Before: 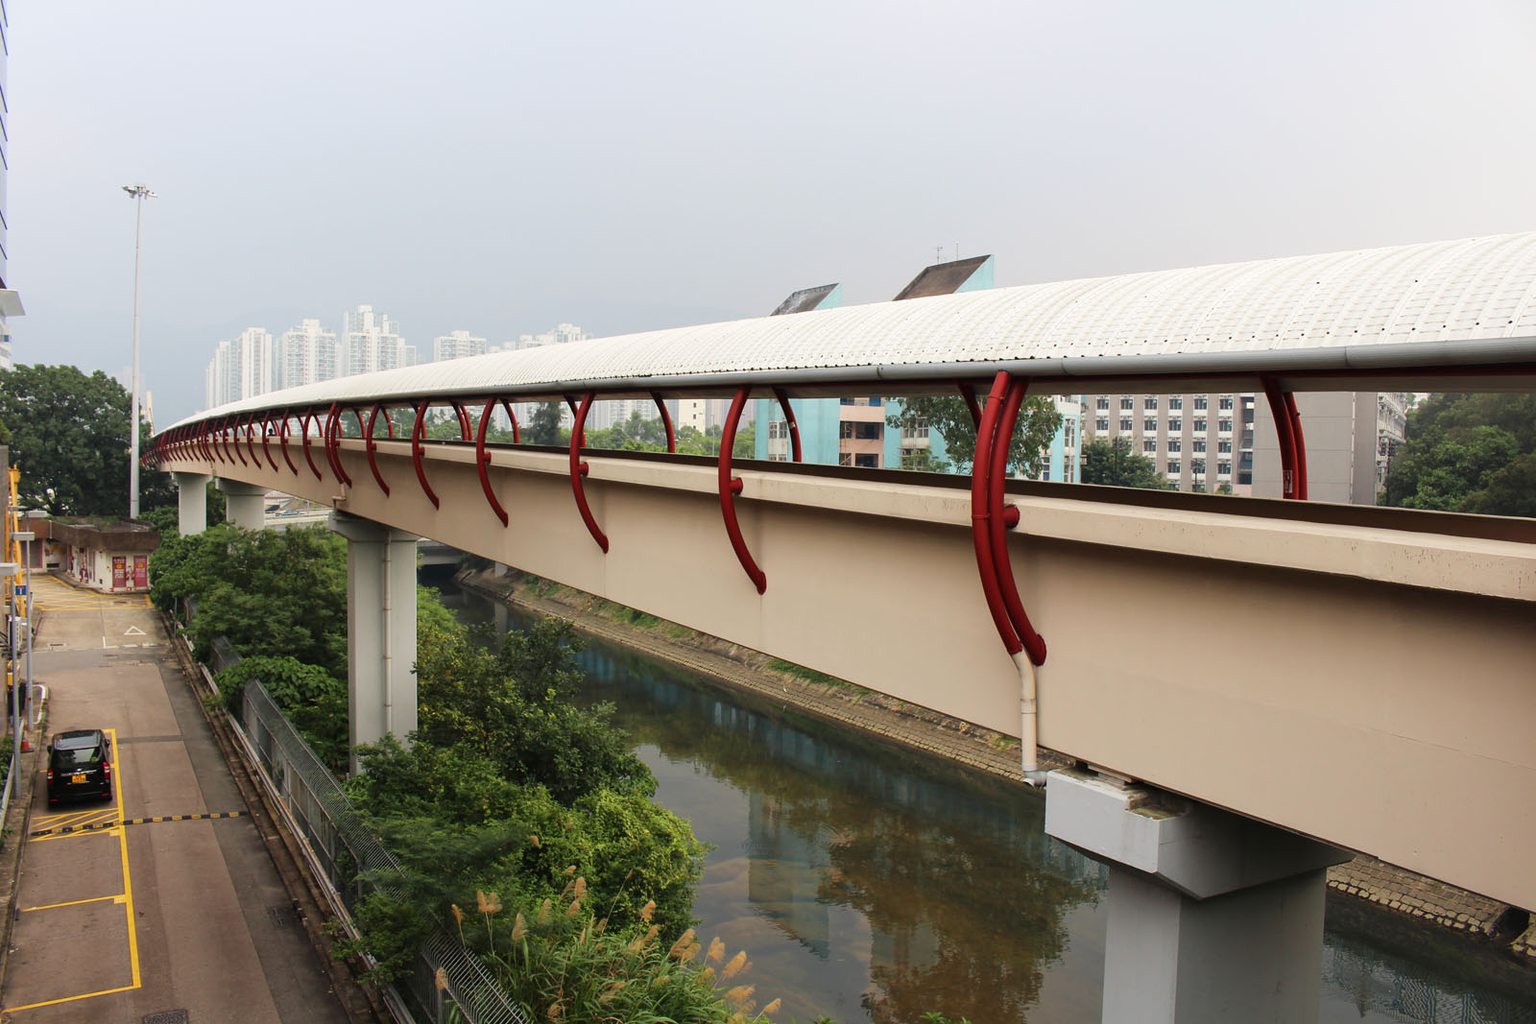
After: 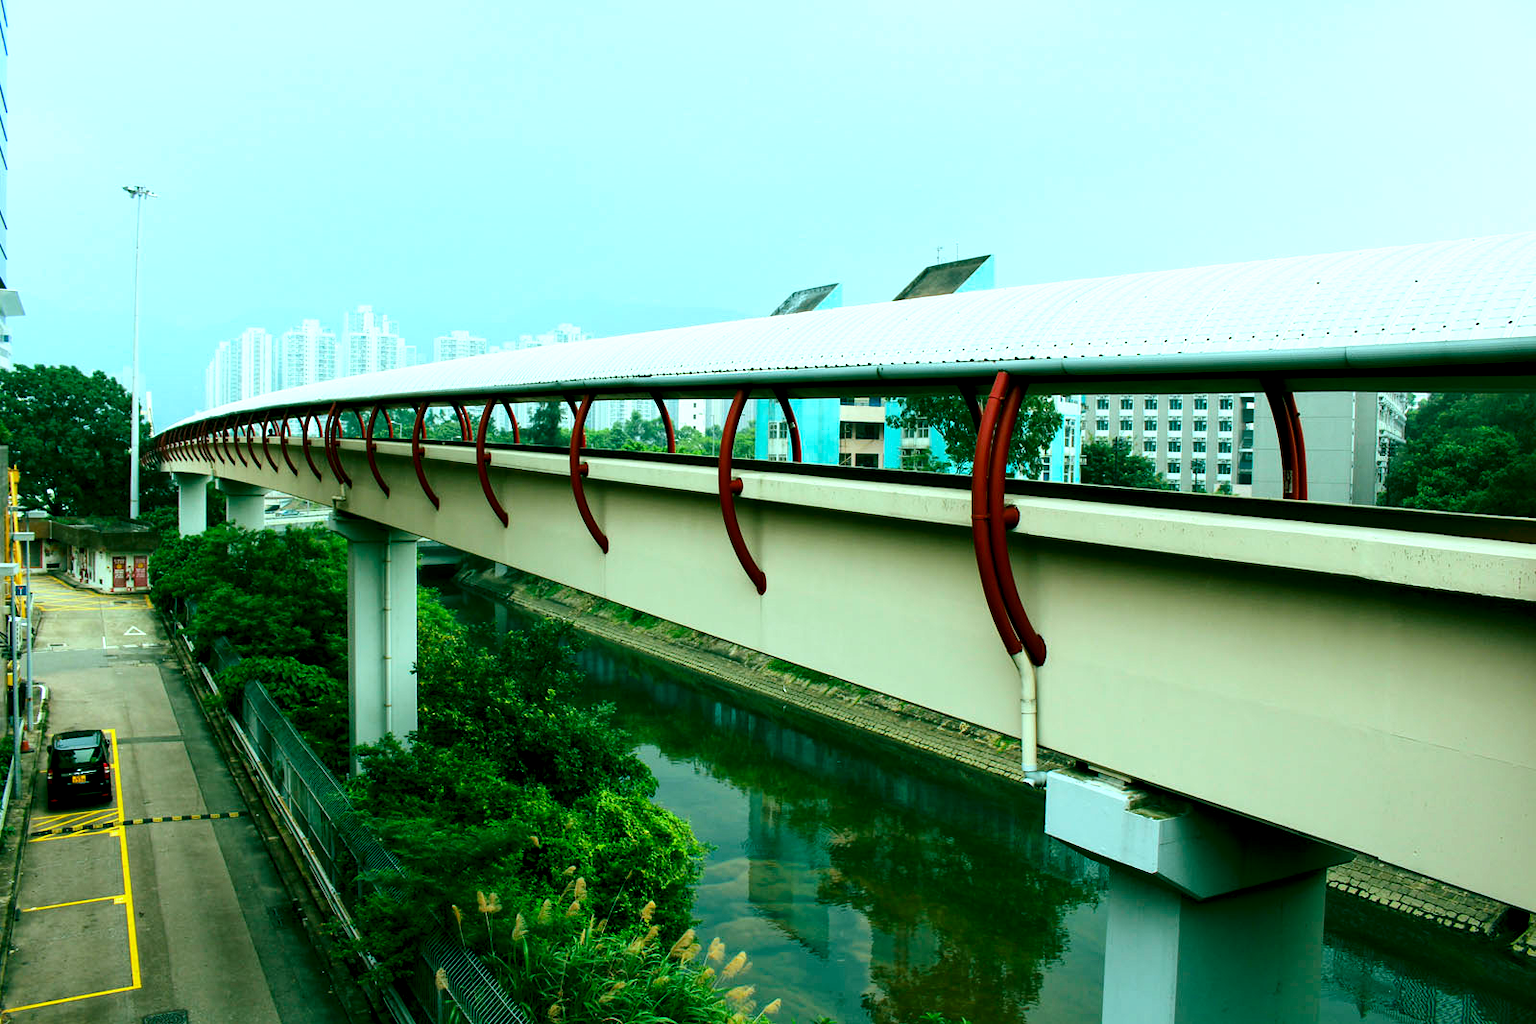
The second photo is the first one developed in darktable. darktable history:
contrast brightness saturation: contrast 0.08, saturation 0.2
local contrast: highlights 123%, shadows 126%, detail 140%, midtone range 0.254
color balance rgb: shadows lift › chroma 11.71%, shadows lift › hue 133.46°, power › chroma 2.15%, power › hue 166.83°, highlights gain › chroma 4%, highlights gain › hue 200.2°, perceptual saturation grading › global saturation 18.05%
tone equalizer: -8 EV -0.417 EV, -7 EV -0.389 EV, -6 EV -0.333 EV, -5 EV -0.222 EV, -3 EV 0.222 EV, -2 EV 0.333 EV, -1 EV 0.389 EV, +0 EV 0.417 EV, edges refinement/feathering 500, mask exposure compensation -1.57 EV, preserve details no
